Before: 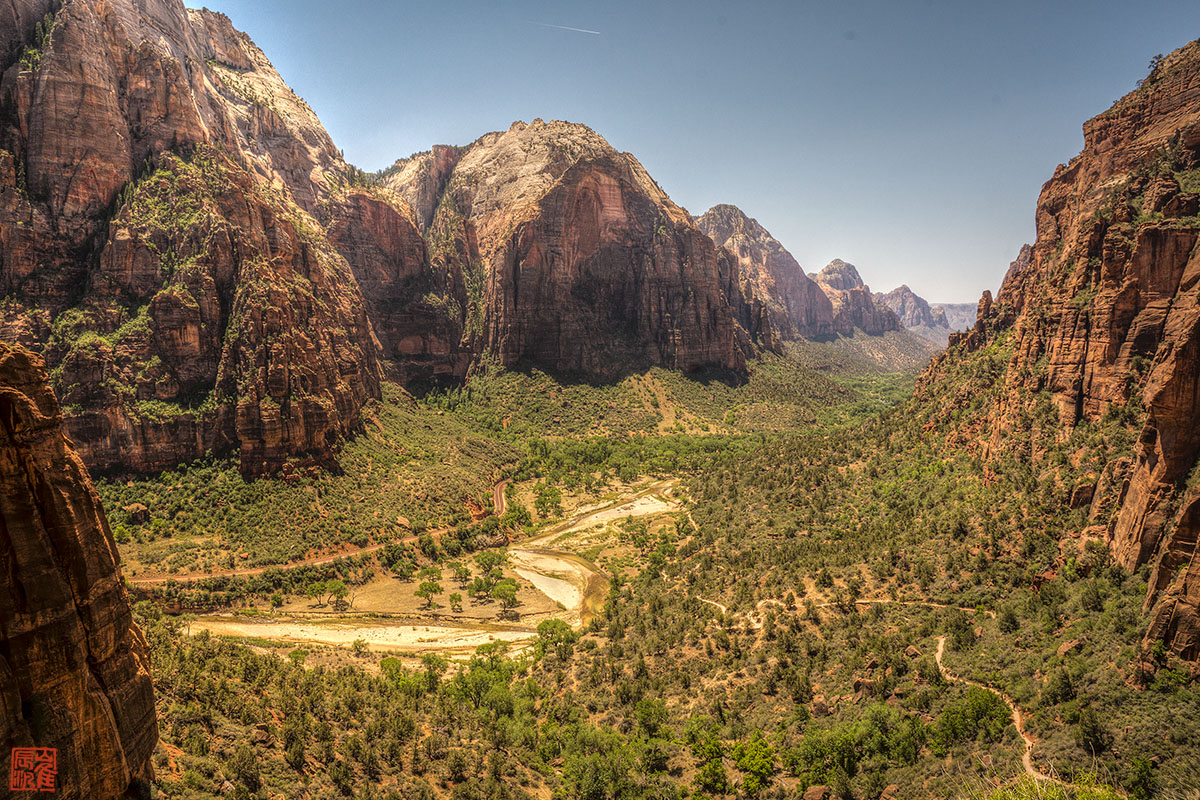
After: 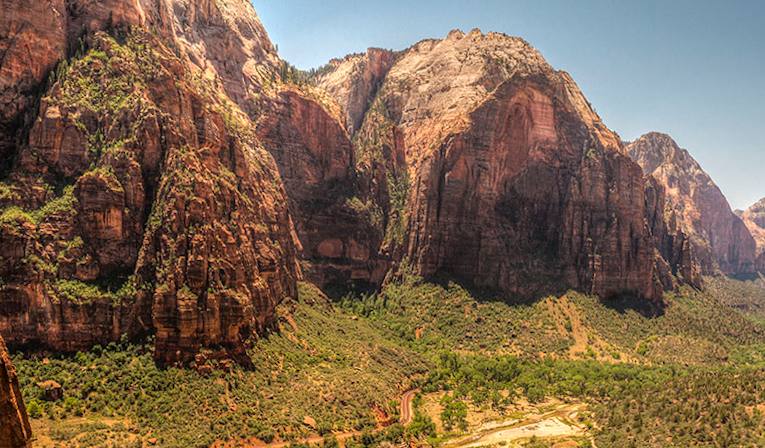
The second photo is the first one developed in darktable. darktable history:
rotate and perspective: lens shift (vertical) 0.048, lens shift (horizontal) -0.024, automatic cropping off
crop and rotate: angle -4.99°, left 2.122%, top 6.945%, right 27.566%, bottom 30.519%
